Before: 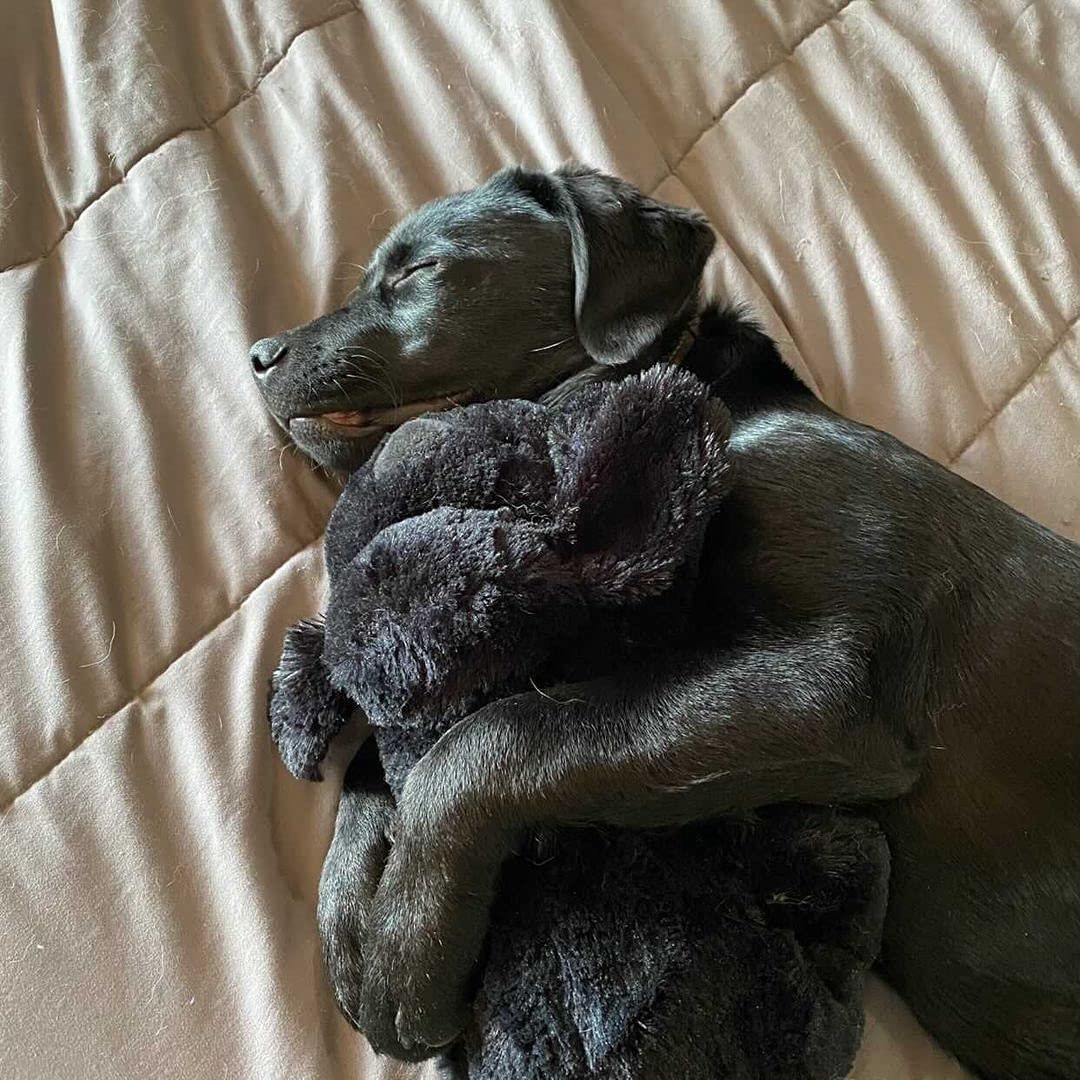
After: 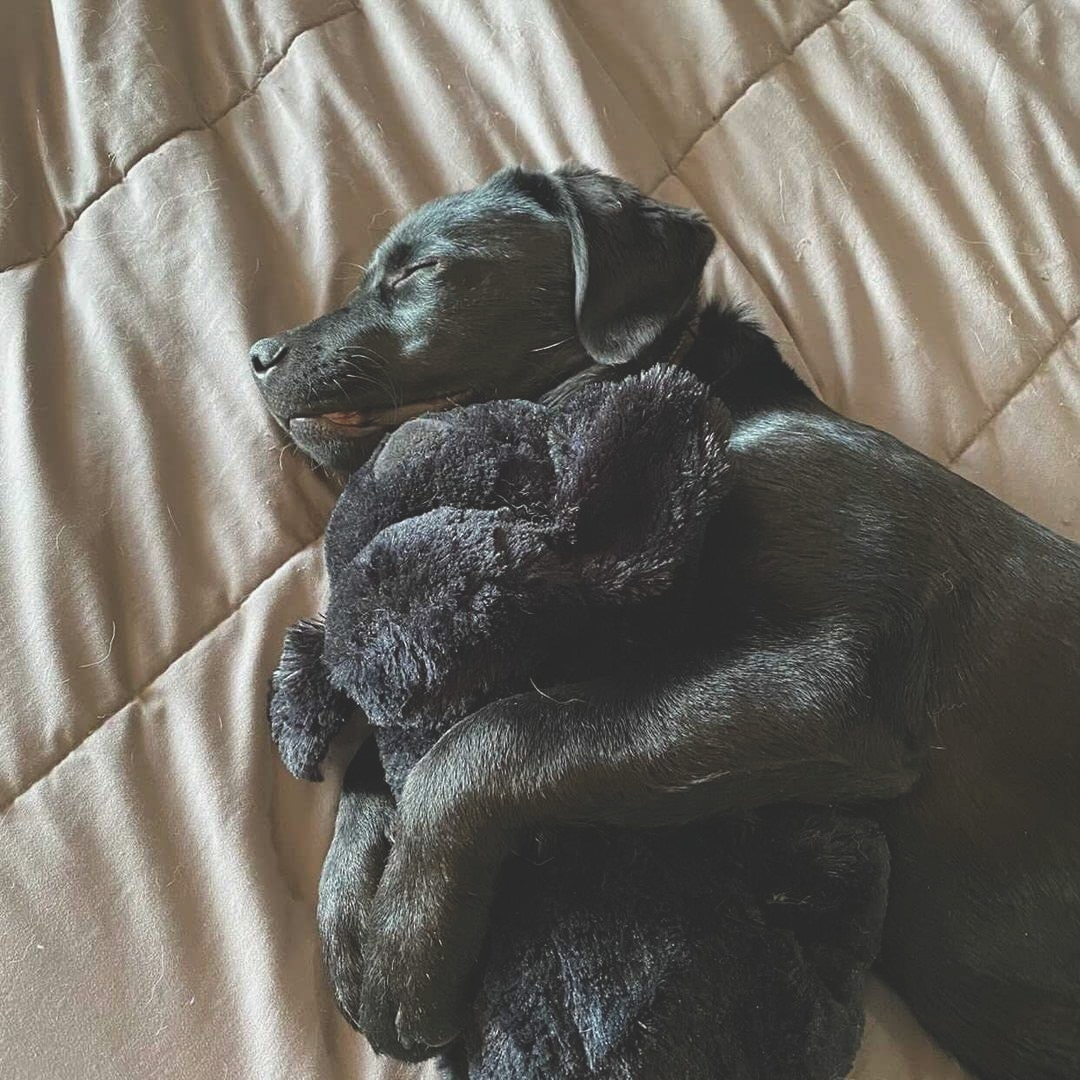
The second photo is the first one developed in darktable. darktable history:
exposure: black level correction -0.024, exposure -0.117 EV, compensate highlight preservation false
